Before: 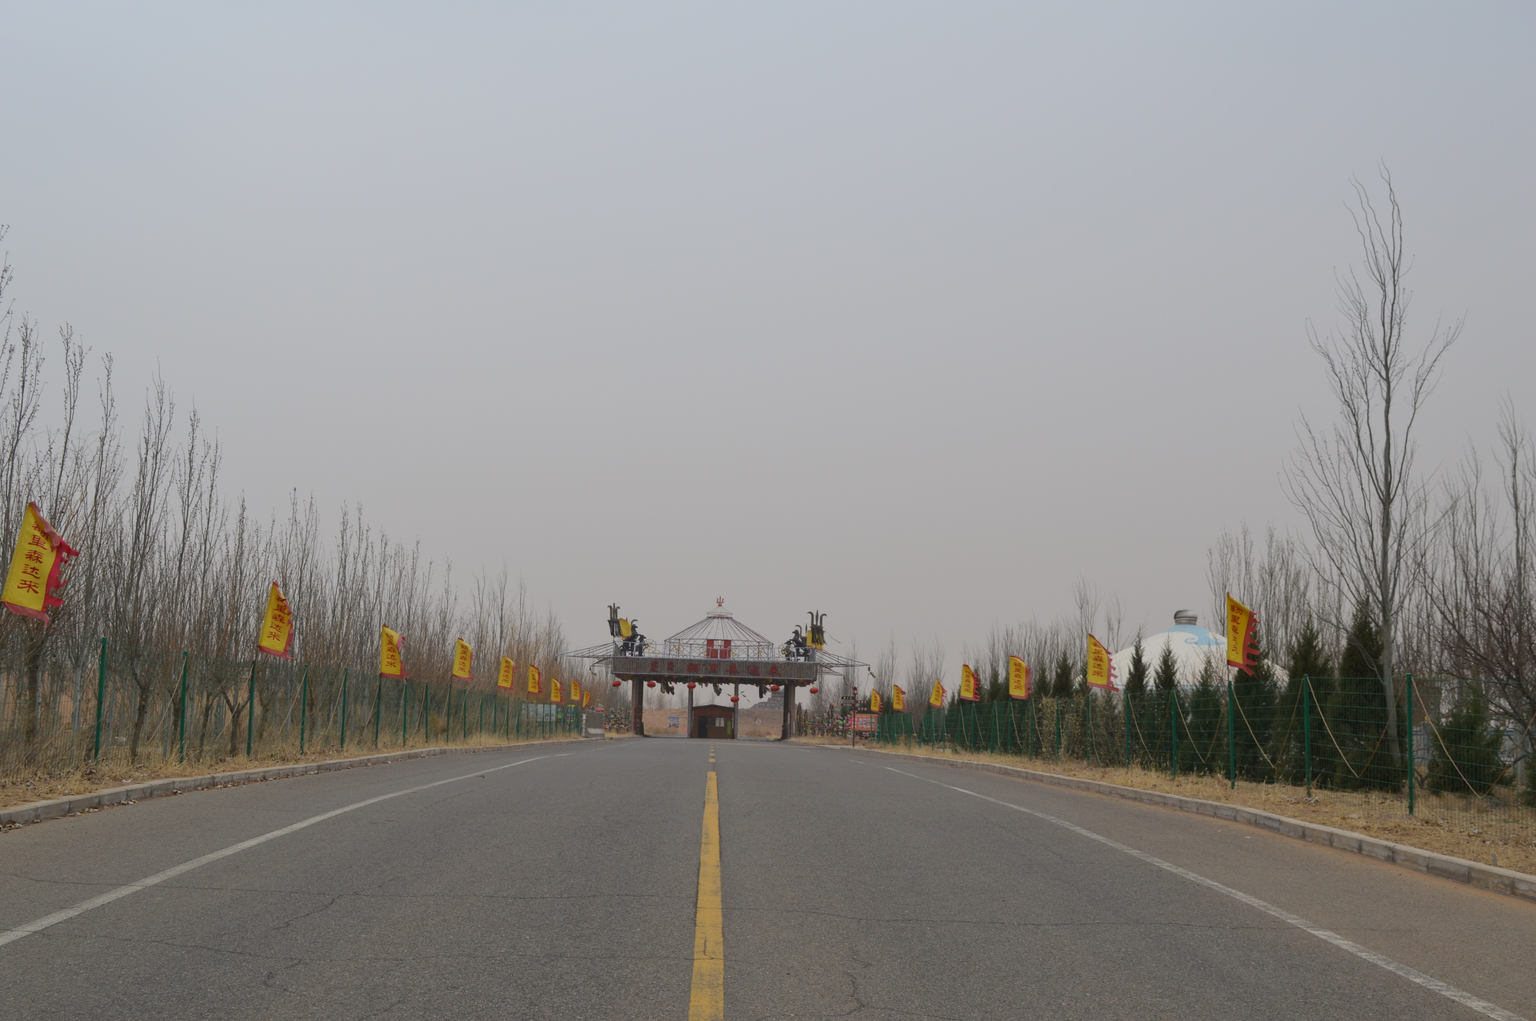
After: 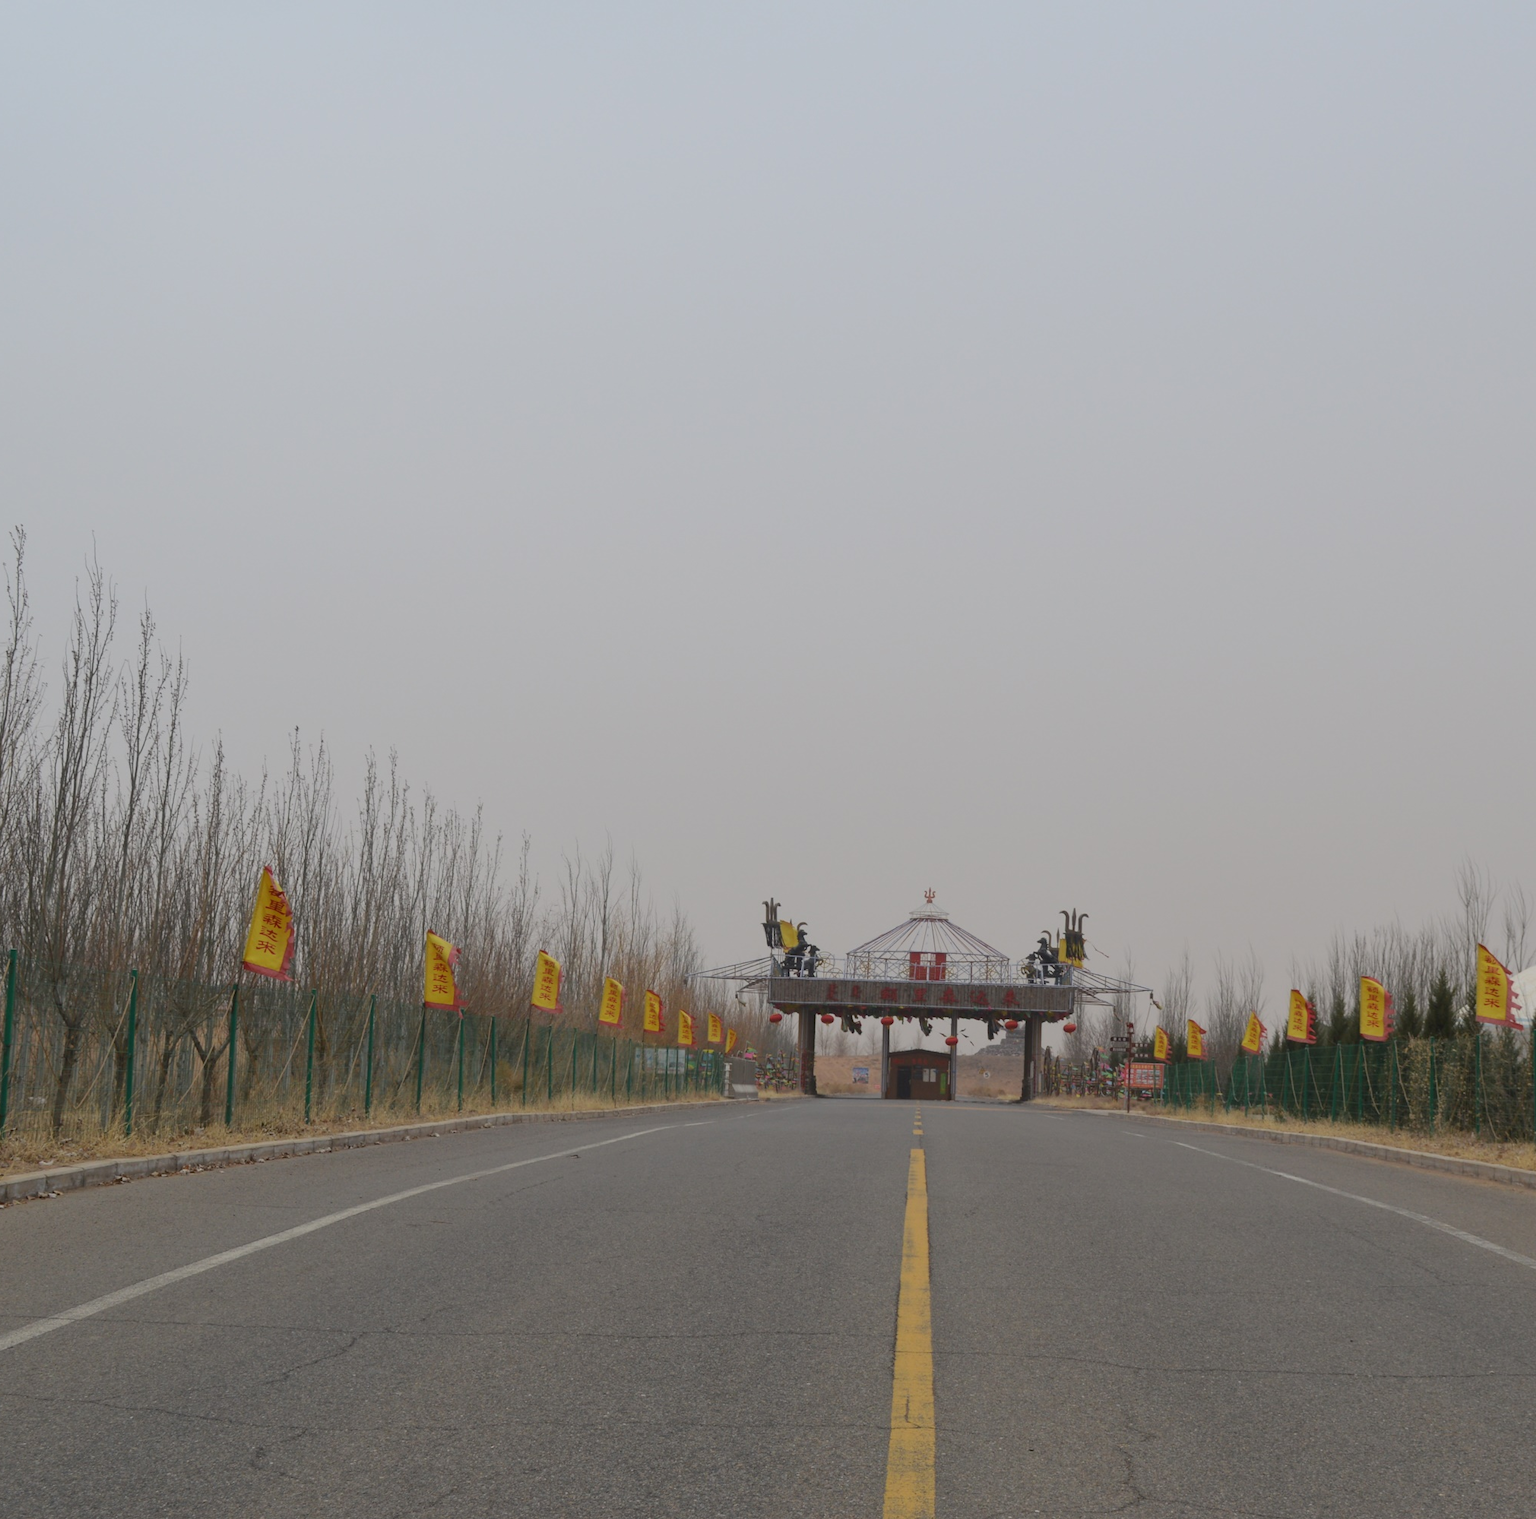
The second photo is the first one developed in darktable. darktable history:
crop and rotate: left 6.217%, right 26.571%
